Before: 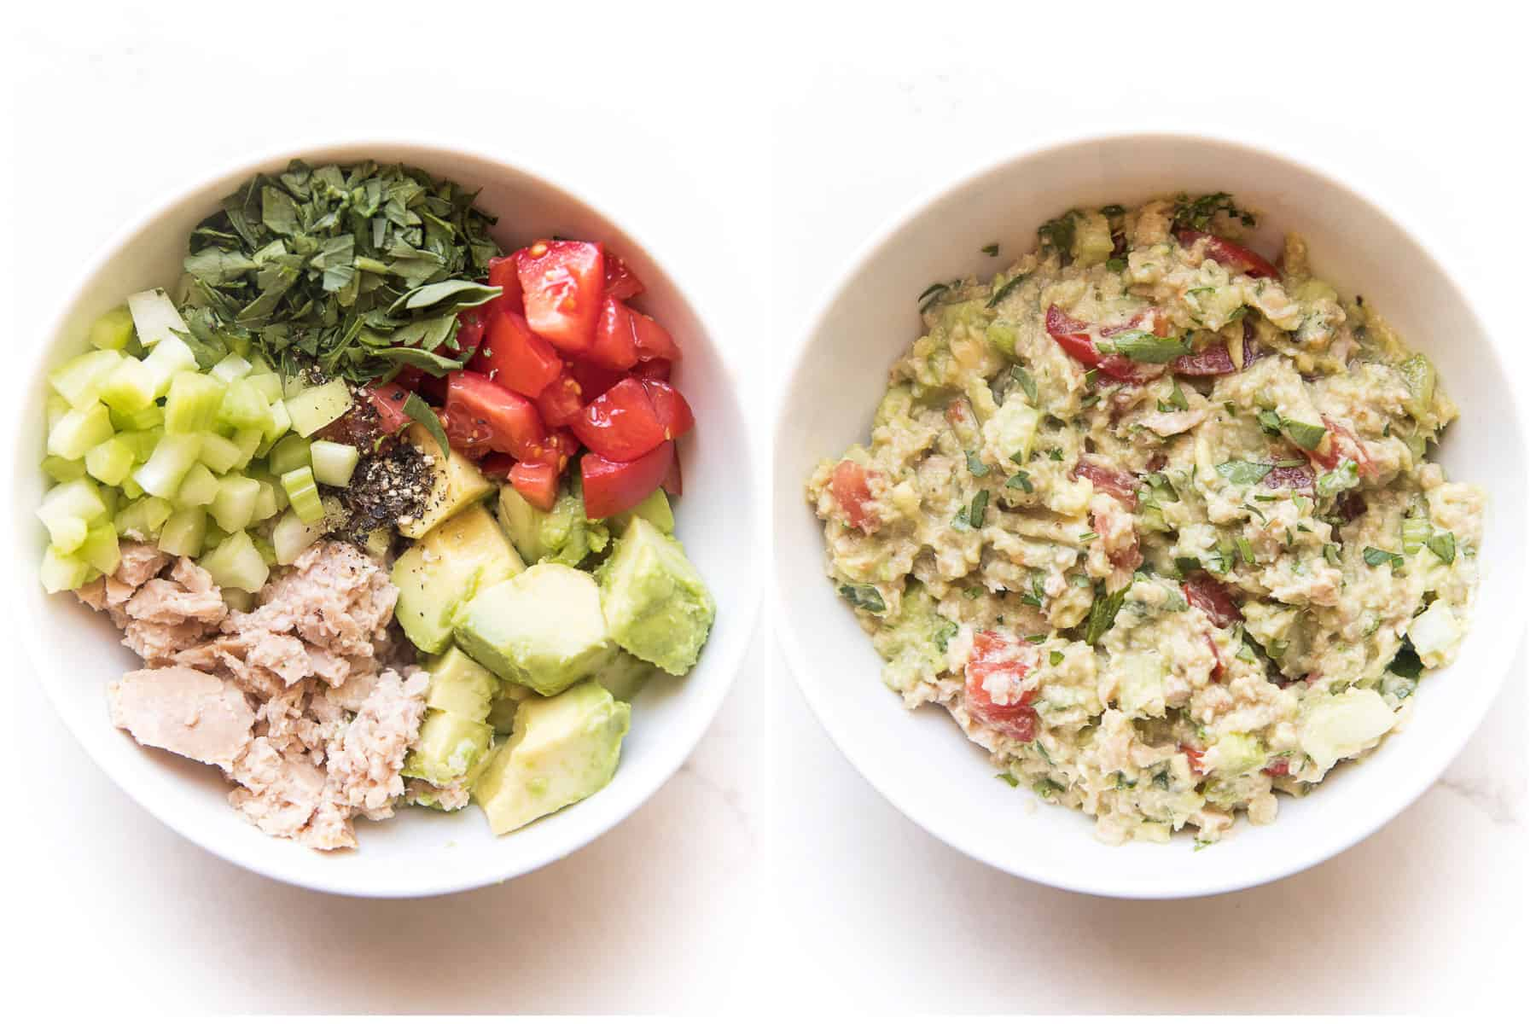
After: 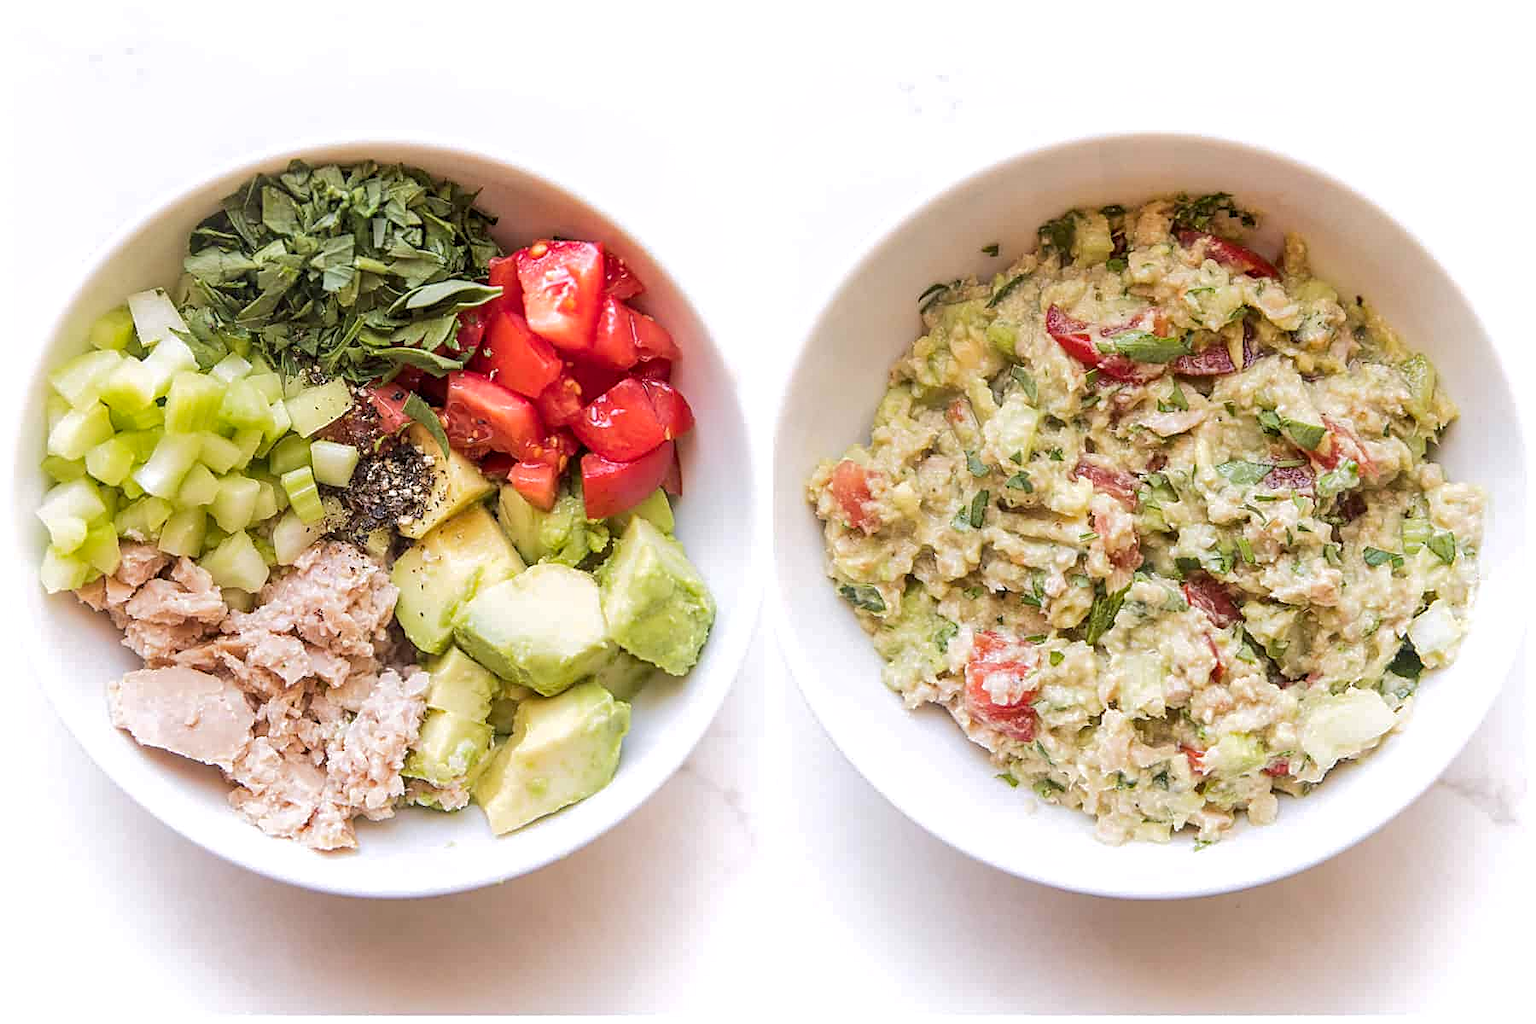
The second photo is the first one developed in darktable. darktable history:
local contrast: on, module defaults
sharpen: on, module defaults
white balance: red 1.004, blue 1.024
contrast brightness saturation: saturation 0.1
base curve: curves: ch0 [(0, 0) (0.235, 0.266) (0.503, 0.496) (0.786, 0.72) (1, 1)]
